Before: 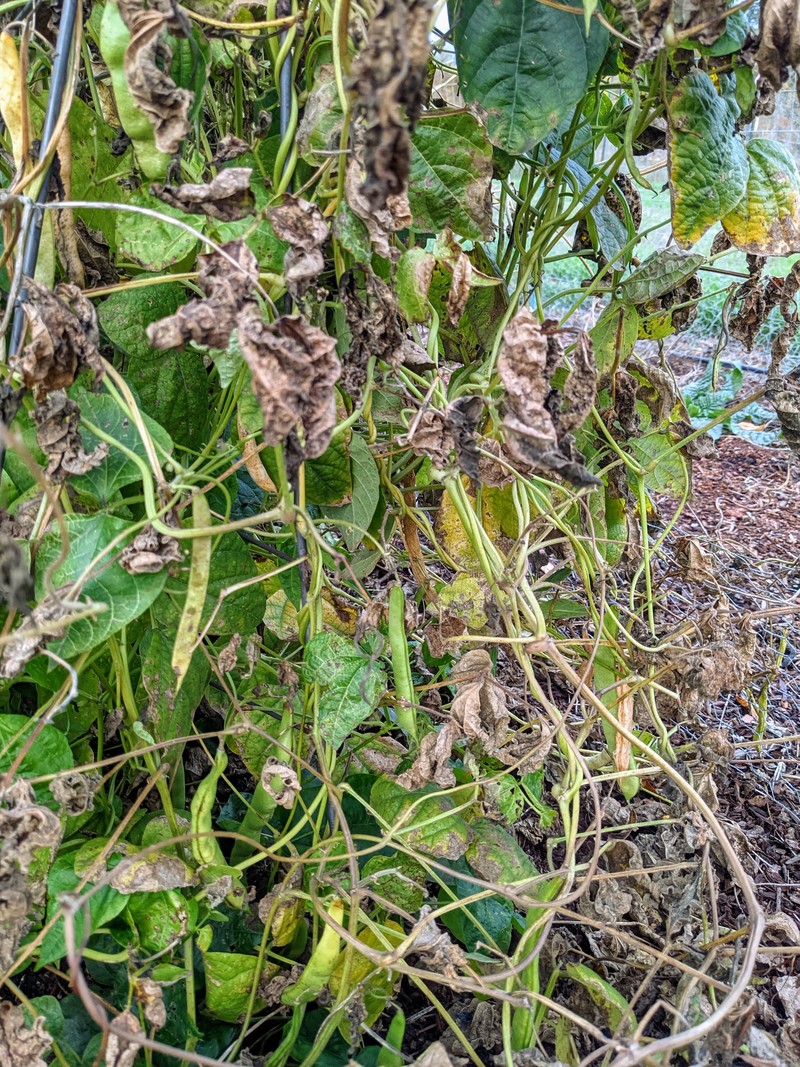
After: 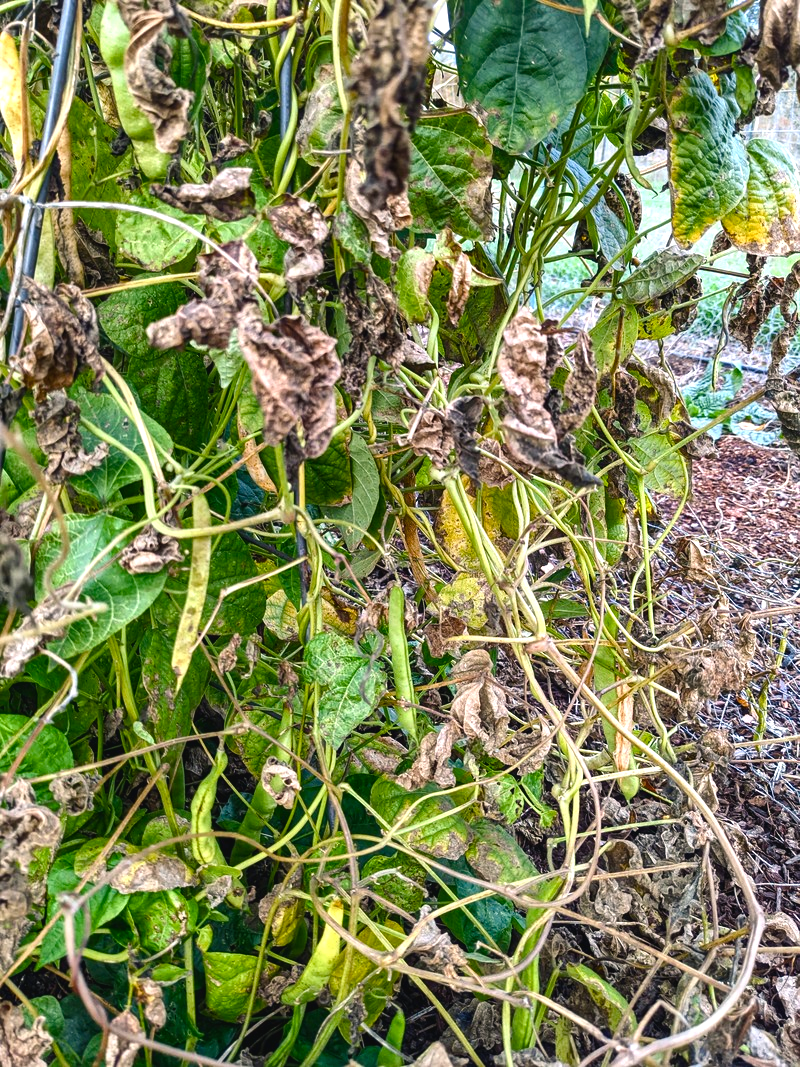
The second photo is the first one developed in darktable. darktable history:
contrast brightness saturation: contrast 0.07
color balance rgb: shadows lift › chroma 1%, shadows lift › hue 217.2°, power › hue 310.8°, highlights gain › chroma 1%, highlights gain › hue 54°, global offset › luminance 0.5%, global offset › hue 171.6°, perceptual saturation grading › global saturation 14.09%, perceptual saturation grading › highlights -25%, perceptual saturation grading › shadows 30%, perceptual brilliance grading › highlights 13.42%, perceptual brilliance grading › mid-tones 8.05%, perceptual brilliance grading › shadows -17.45%, global vibrance 25%
